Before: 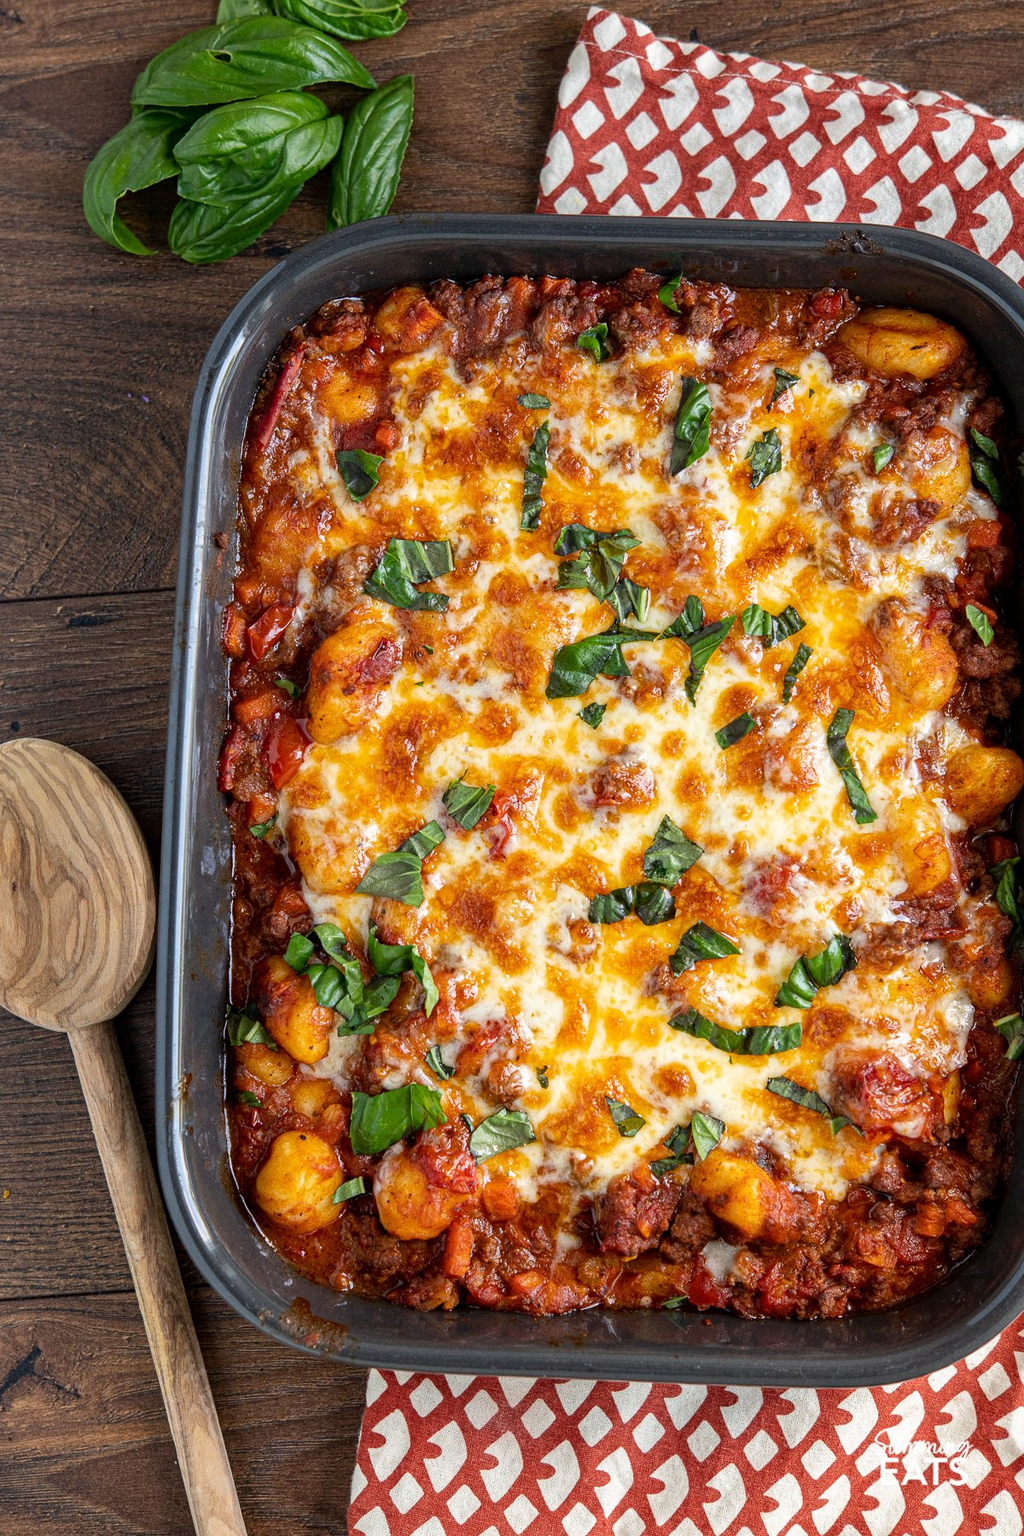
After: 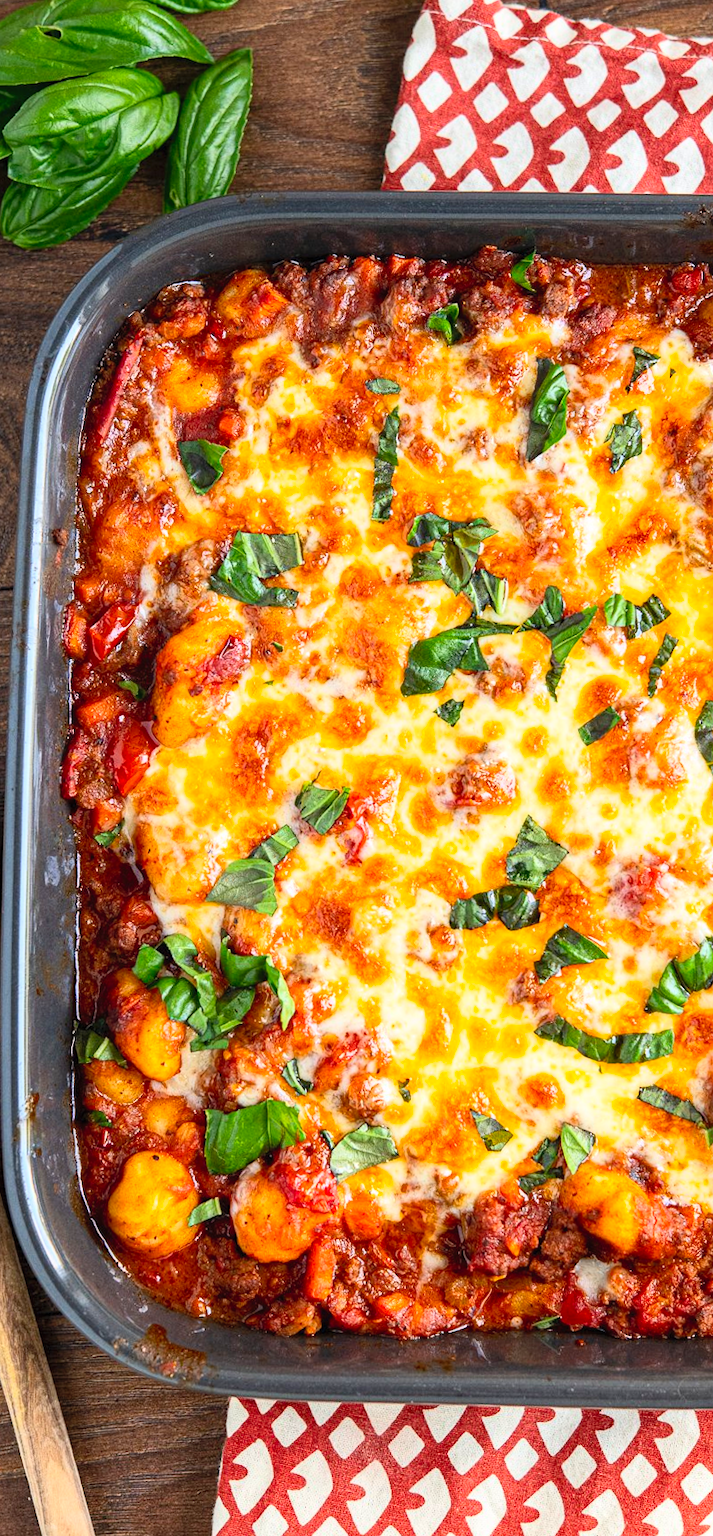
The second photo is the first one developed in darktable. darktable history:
crop and rotate: left 15.754%, right 17.579%
contrast brightness saturation: contrast 0.24, brightness 0.26, saturation 0.39
rotate and perspective: rotation -1°, crop left 0.011, crop right 0.989, crop top 0.025, crop bottom 0.975
